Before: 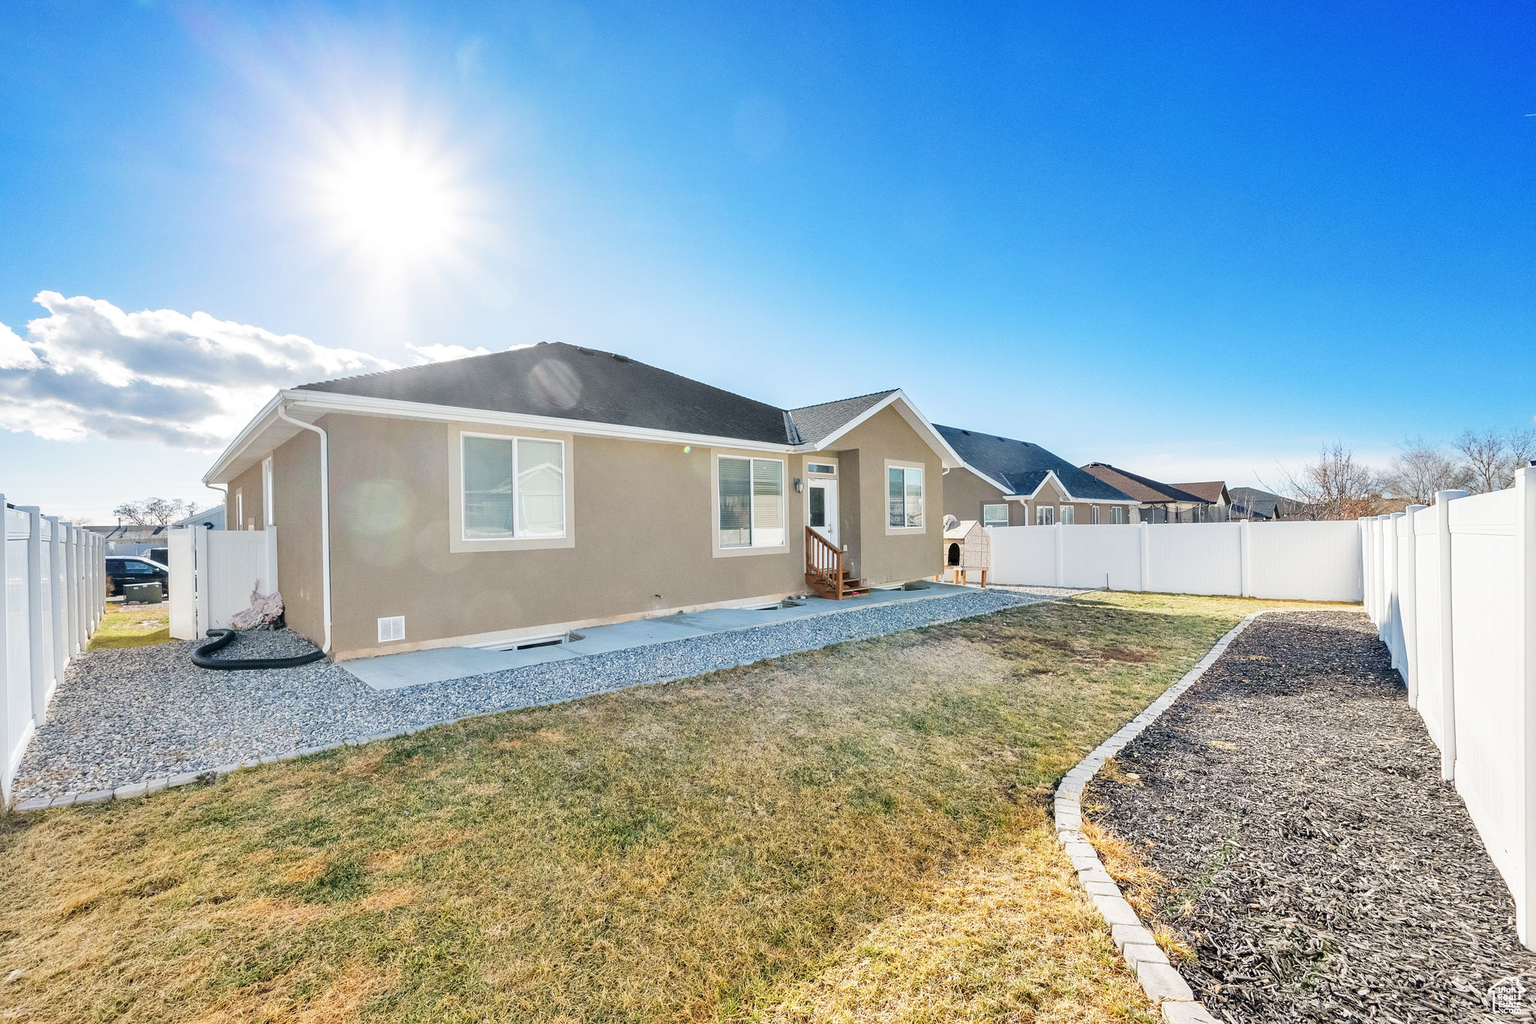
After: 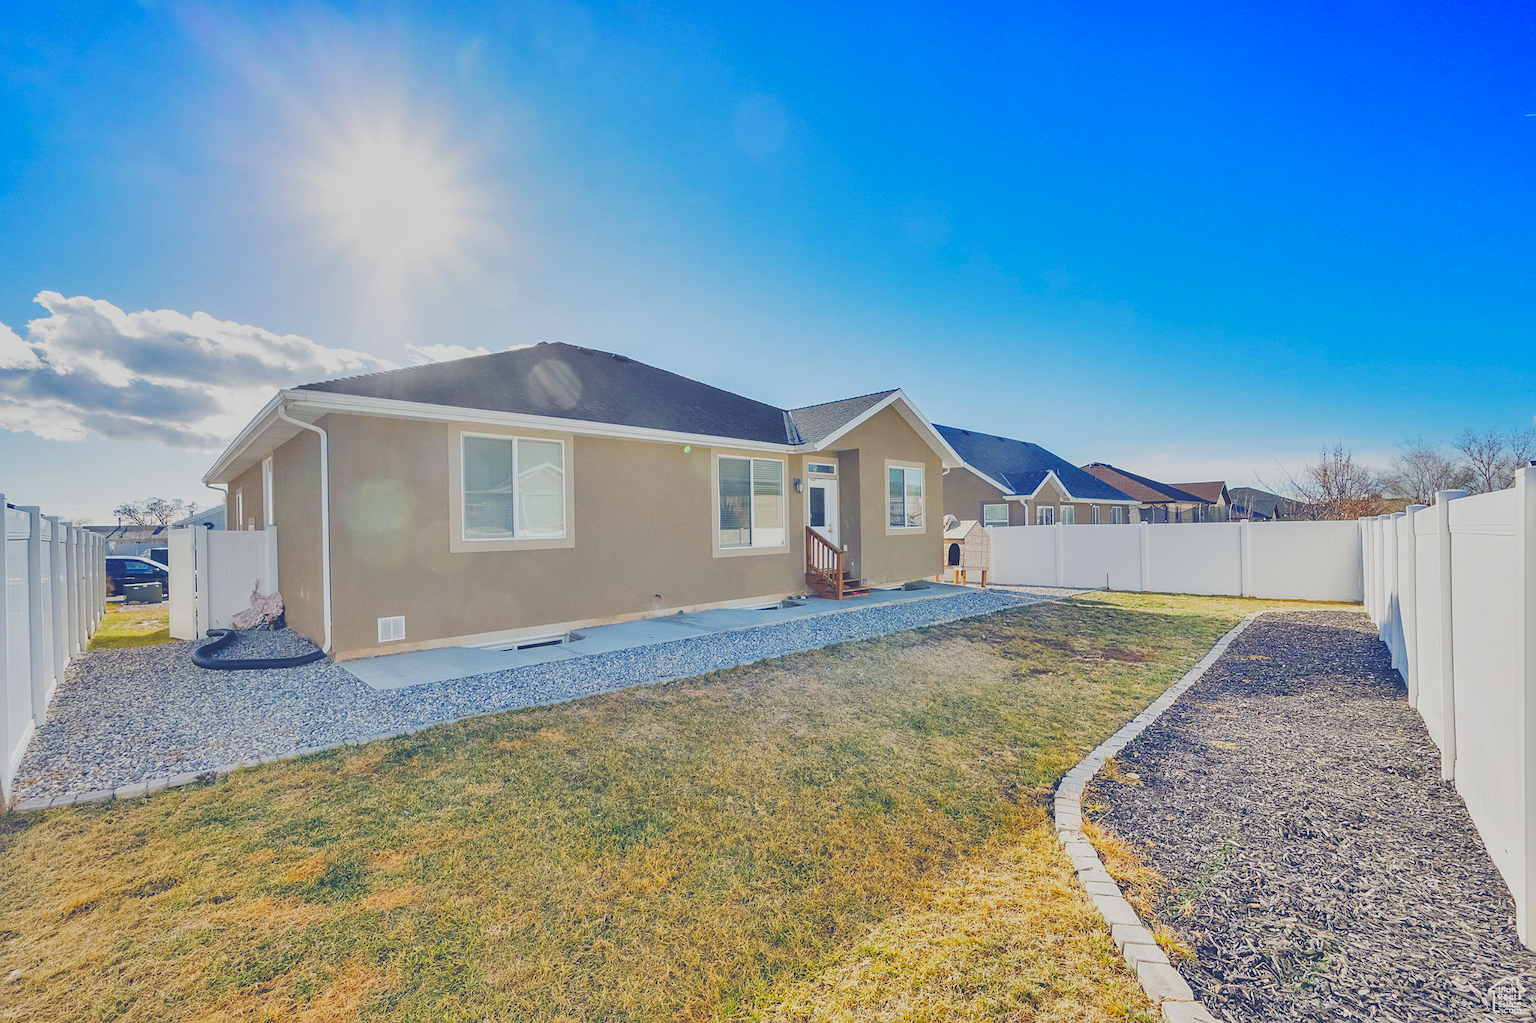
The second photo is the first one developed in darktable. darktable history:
color balance rgb: shadows lift › luminance -28.749%, shadows lift › chroma 14.78%, shadows lift › hue 267.07°, perceptual saturation grading › global saturation 29.659%, contrast -19.809%
exposure: black level correction -0.031, compensate highlight preservation false
shadows and highlights: soften with gaussian
sharpen: amount 0.201
